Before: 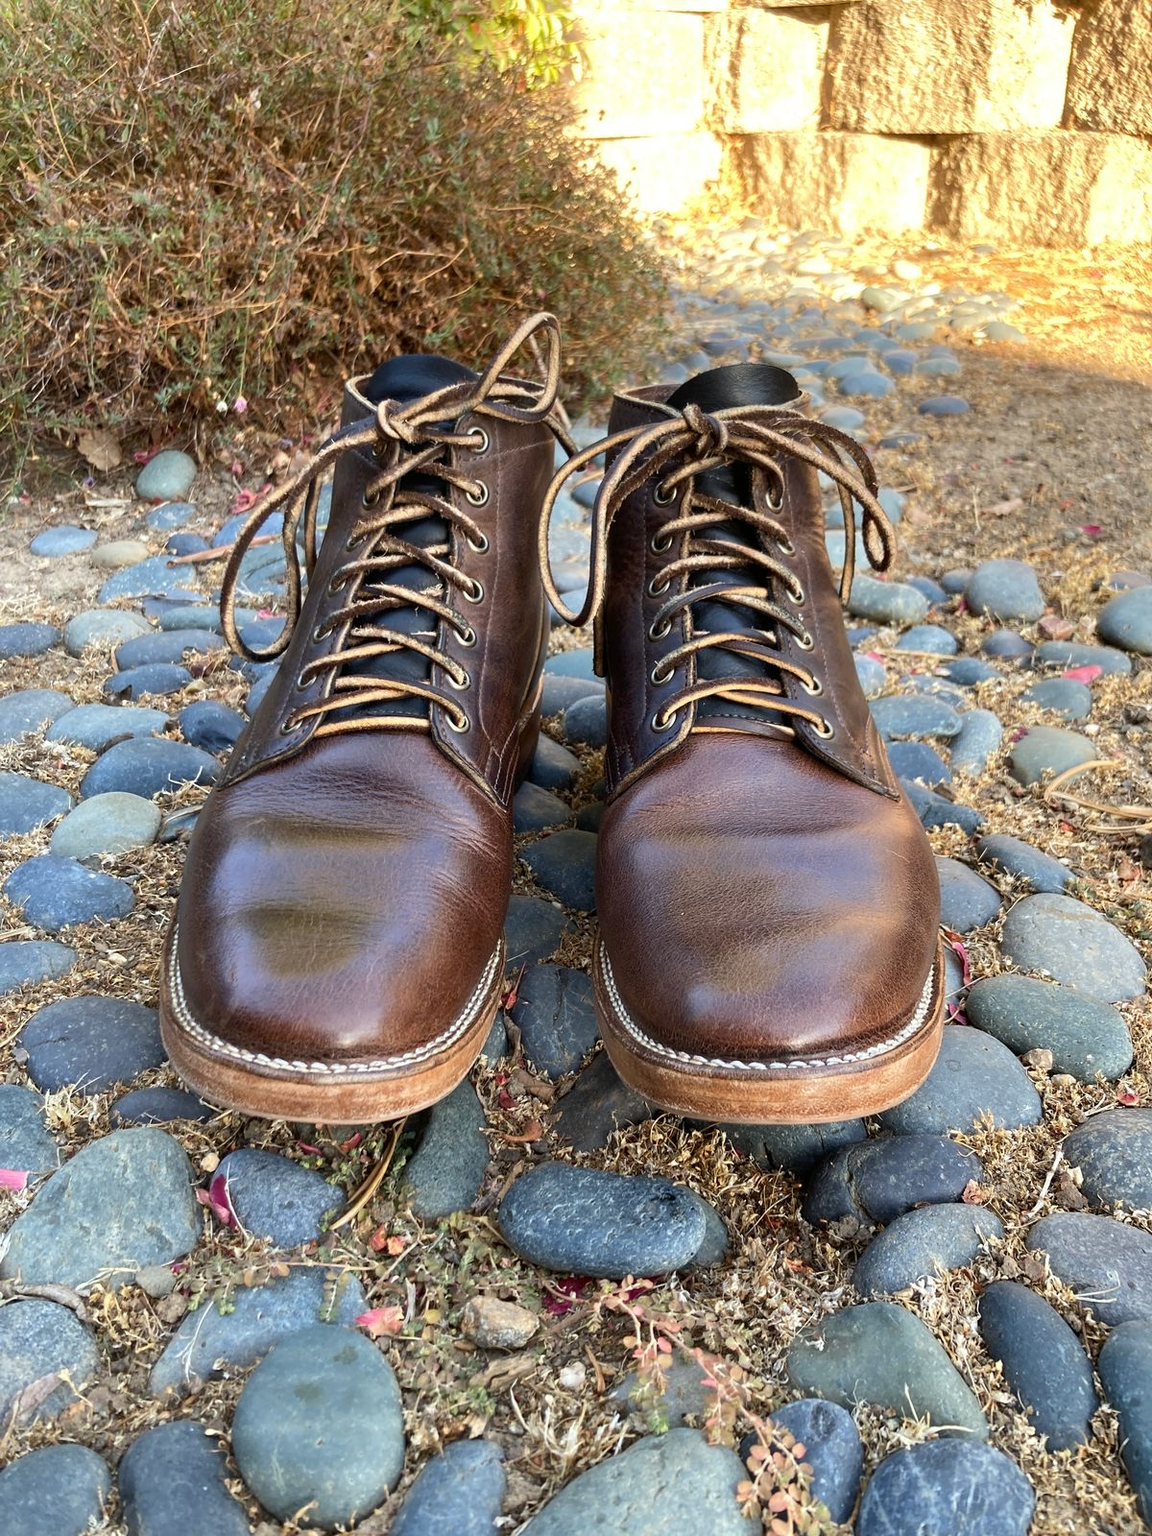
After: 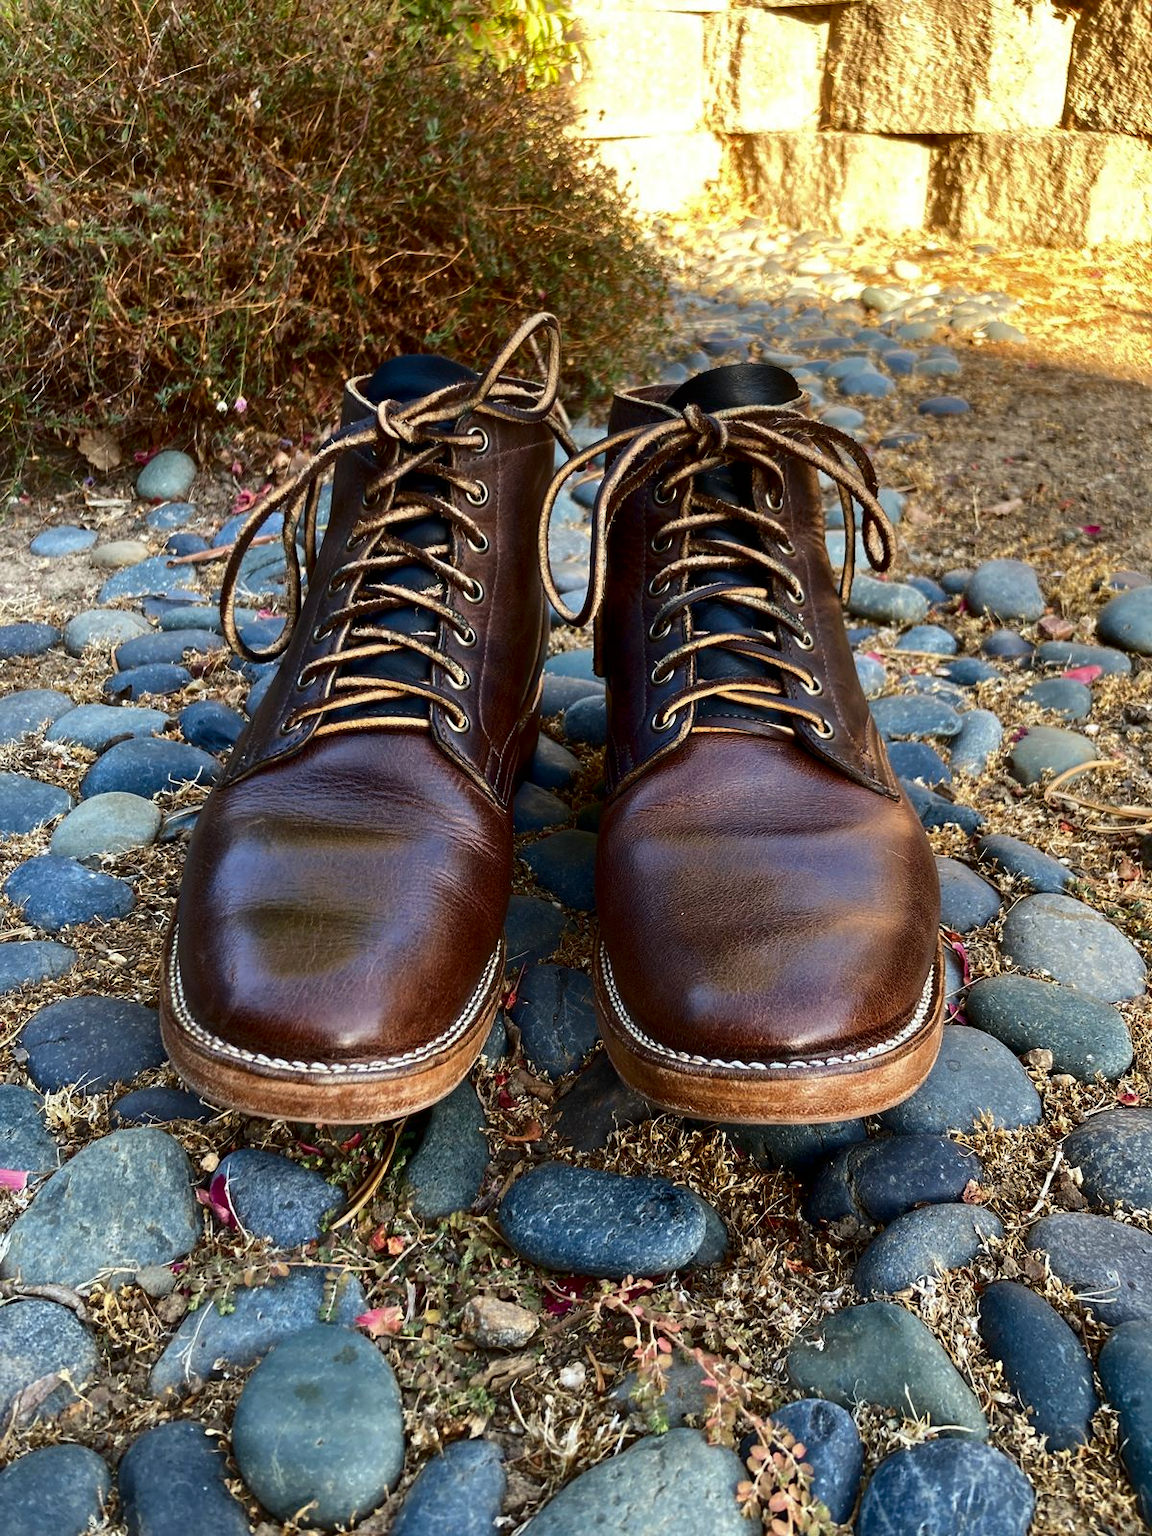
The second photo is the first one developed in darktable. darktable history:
contrast brightness saturation: contrast 0.096, brightness -0.266, saturation 0.139
